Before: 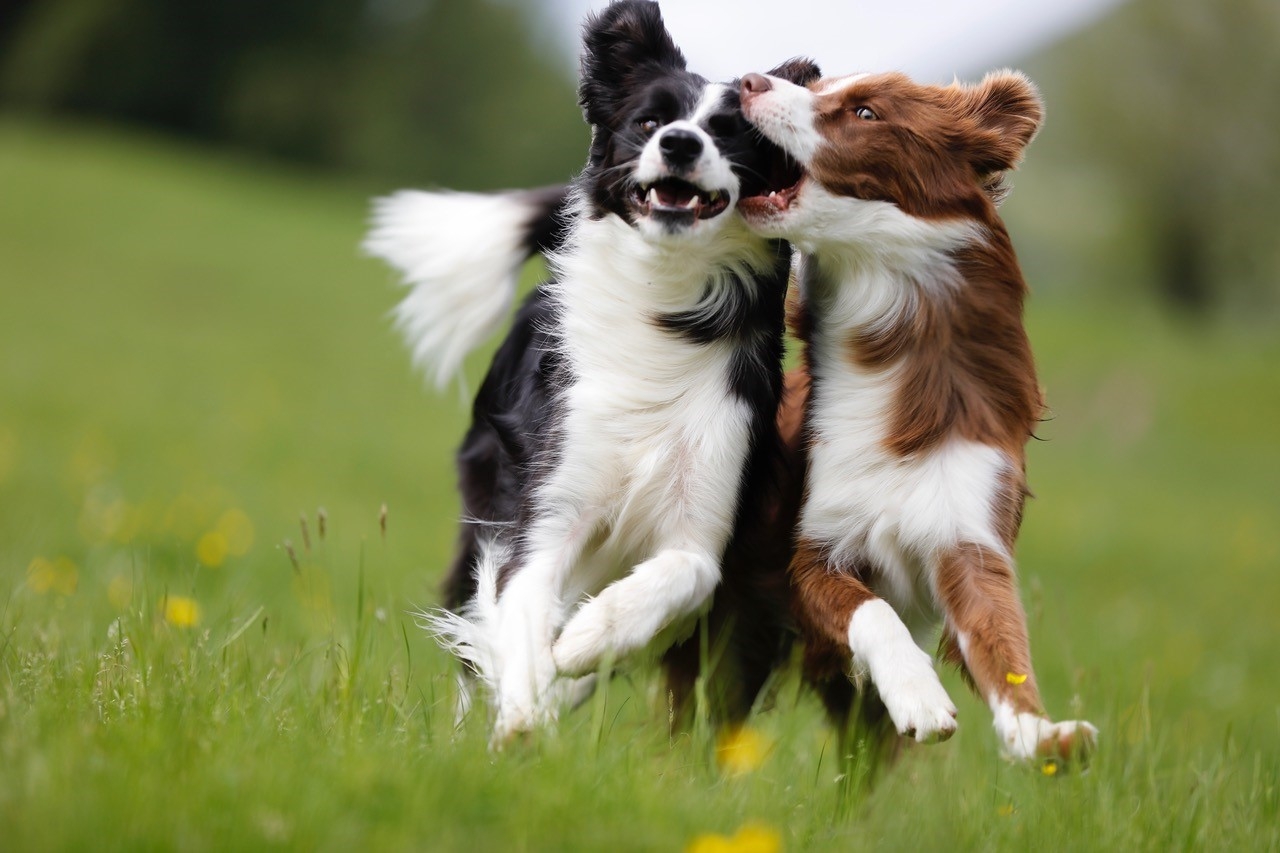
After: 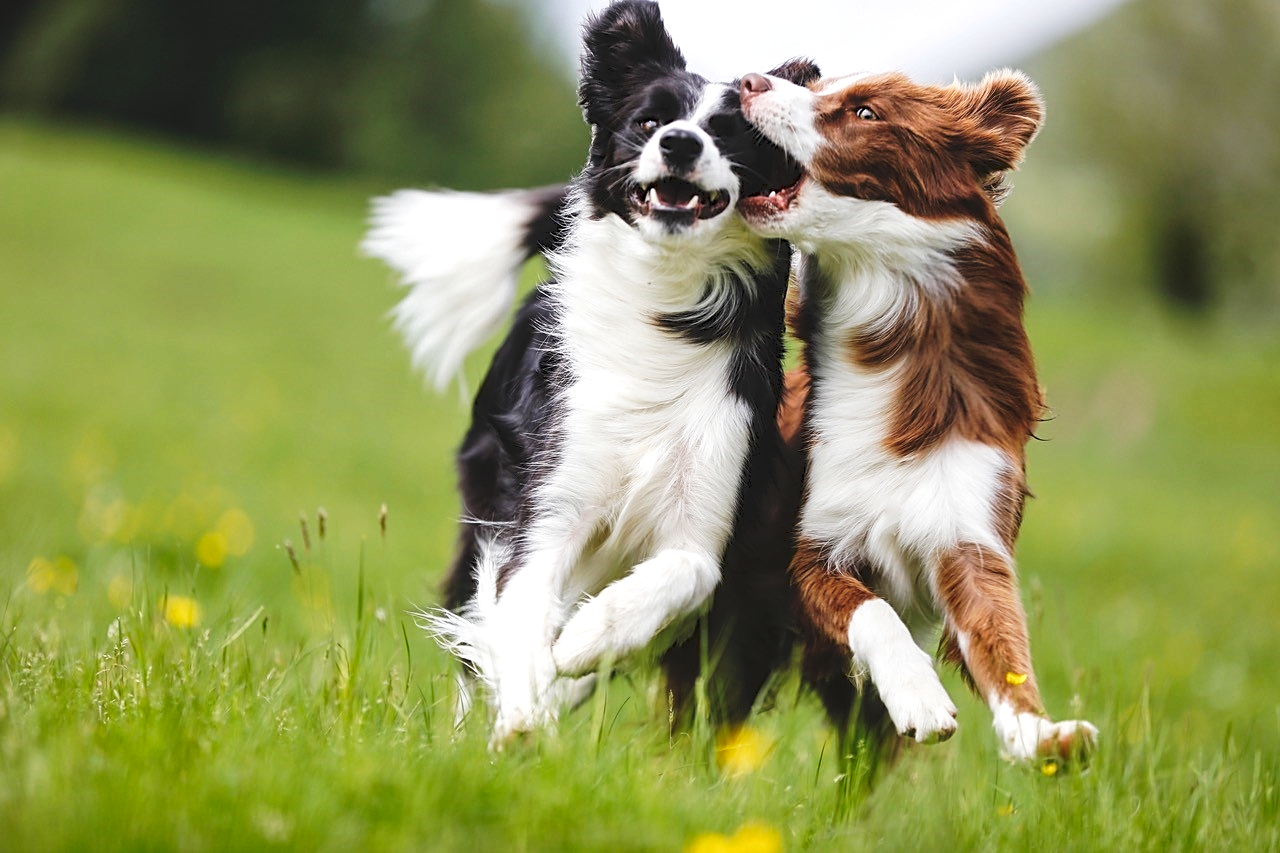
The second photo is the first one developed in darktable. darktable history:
sharpen: on, module defaults
tone curve: curves: ch0 [(0, 0) (0.003, 0.065) (0.011, 0.072) (0.025, 0.09) (0.044, 0.104) (0.069, 0.116) (0.1, 0.127) (0.136, 0.15) (0.177, 0.184) (0.224, 0.223) (0.277, 0.28) (0.335, 0.361) (0.399, 0.443) (0.468, 0.525) (0.543, 0.616) (0.623, 0.713) (0.709, 0.79) (0.801, 0.866) (0.898, 0.933) (1, 1)], preserve colors none
local contrast: highlights 99%, shadows 86%, detail 160%, midtone range 0.2
